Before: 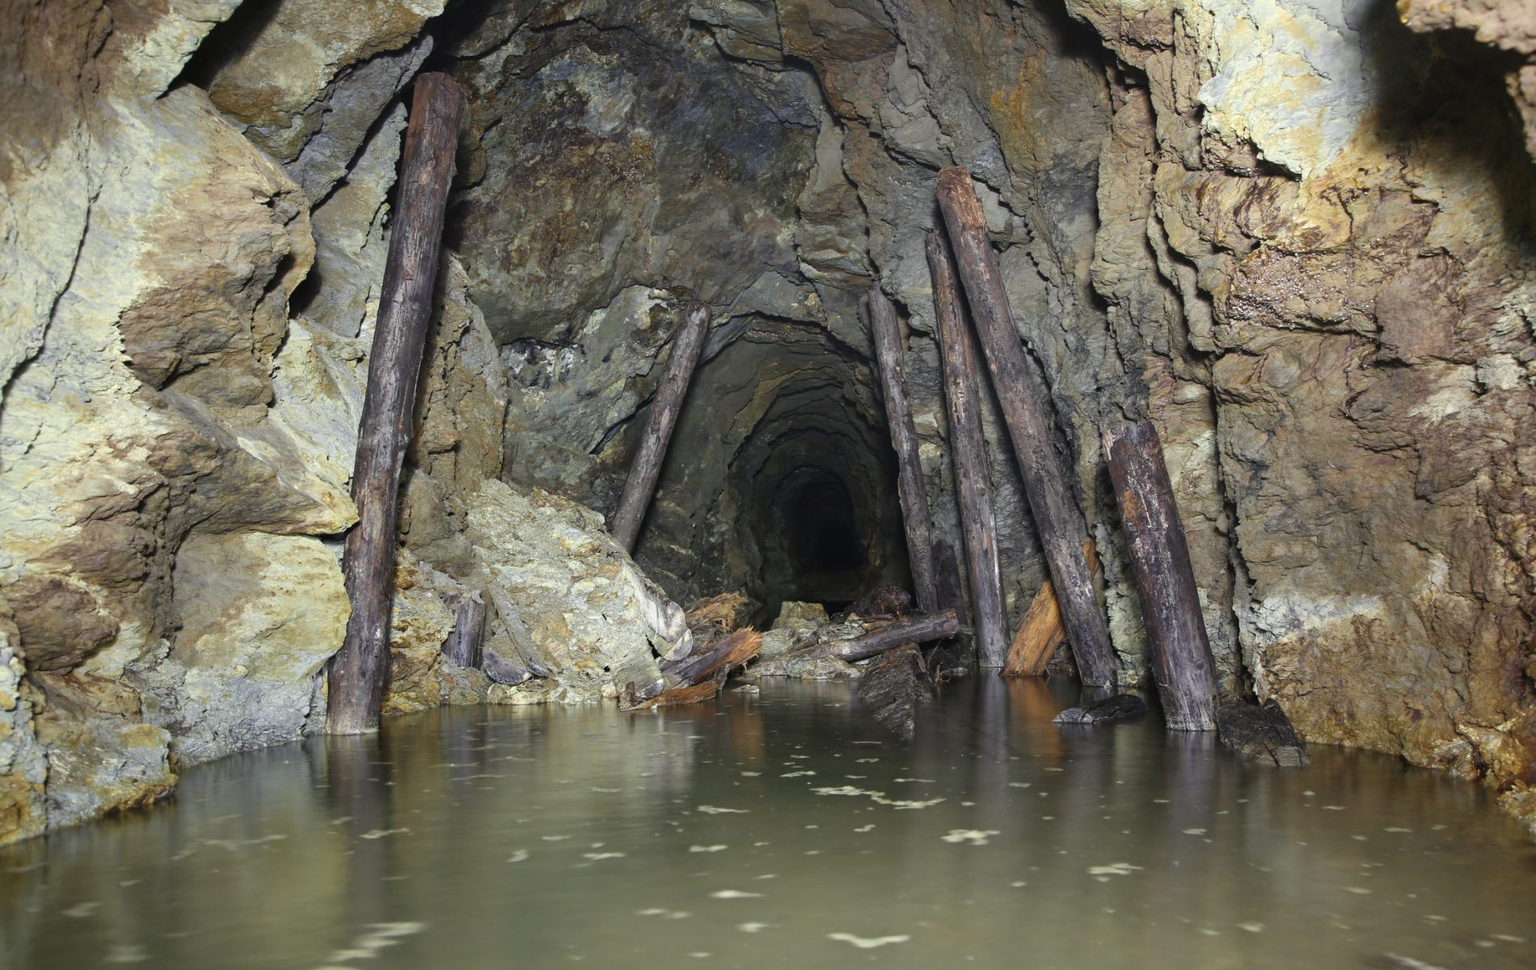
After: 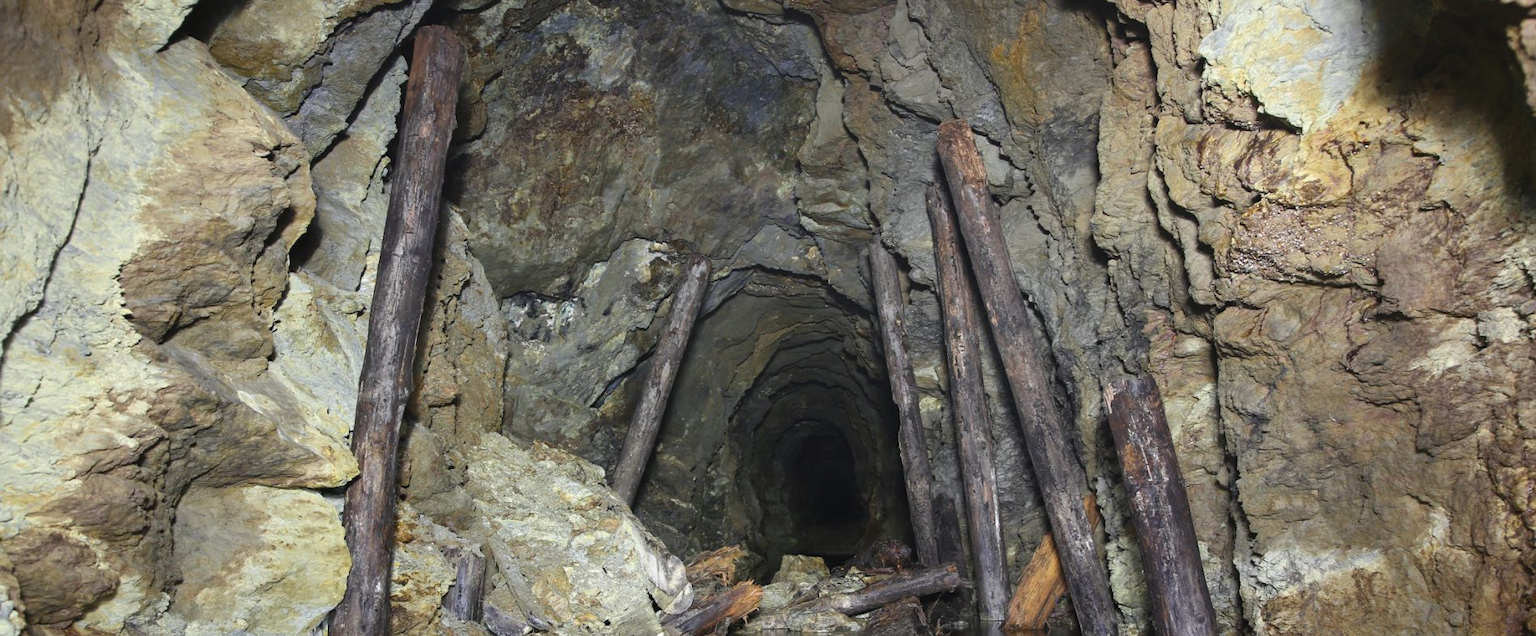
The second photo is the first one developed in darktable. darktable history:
tone equalizer: -8 EV -0.002 EV, -7 EV 0.005 EV, -6 EV -0.009 EV, -5 EV 0.011 EV, -4 EV -0.012 EV, -3 EV 0.007 EV, -2 EV -0.062 EV, -1 EV -0.293 EV, +0 EV -0.582 EV, smoothing diameter 2%, edges refinement/feathering 20, mask exposure compensation -1.57 EV, filter diffusion 5
crop and rotate: top 4.848%, bottom 29.503%
exposure: black level correction -0.001, exposure 0.08 EV, compensate highlight preservation false
